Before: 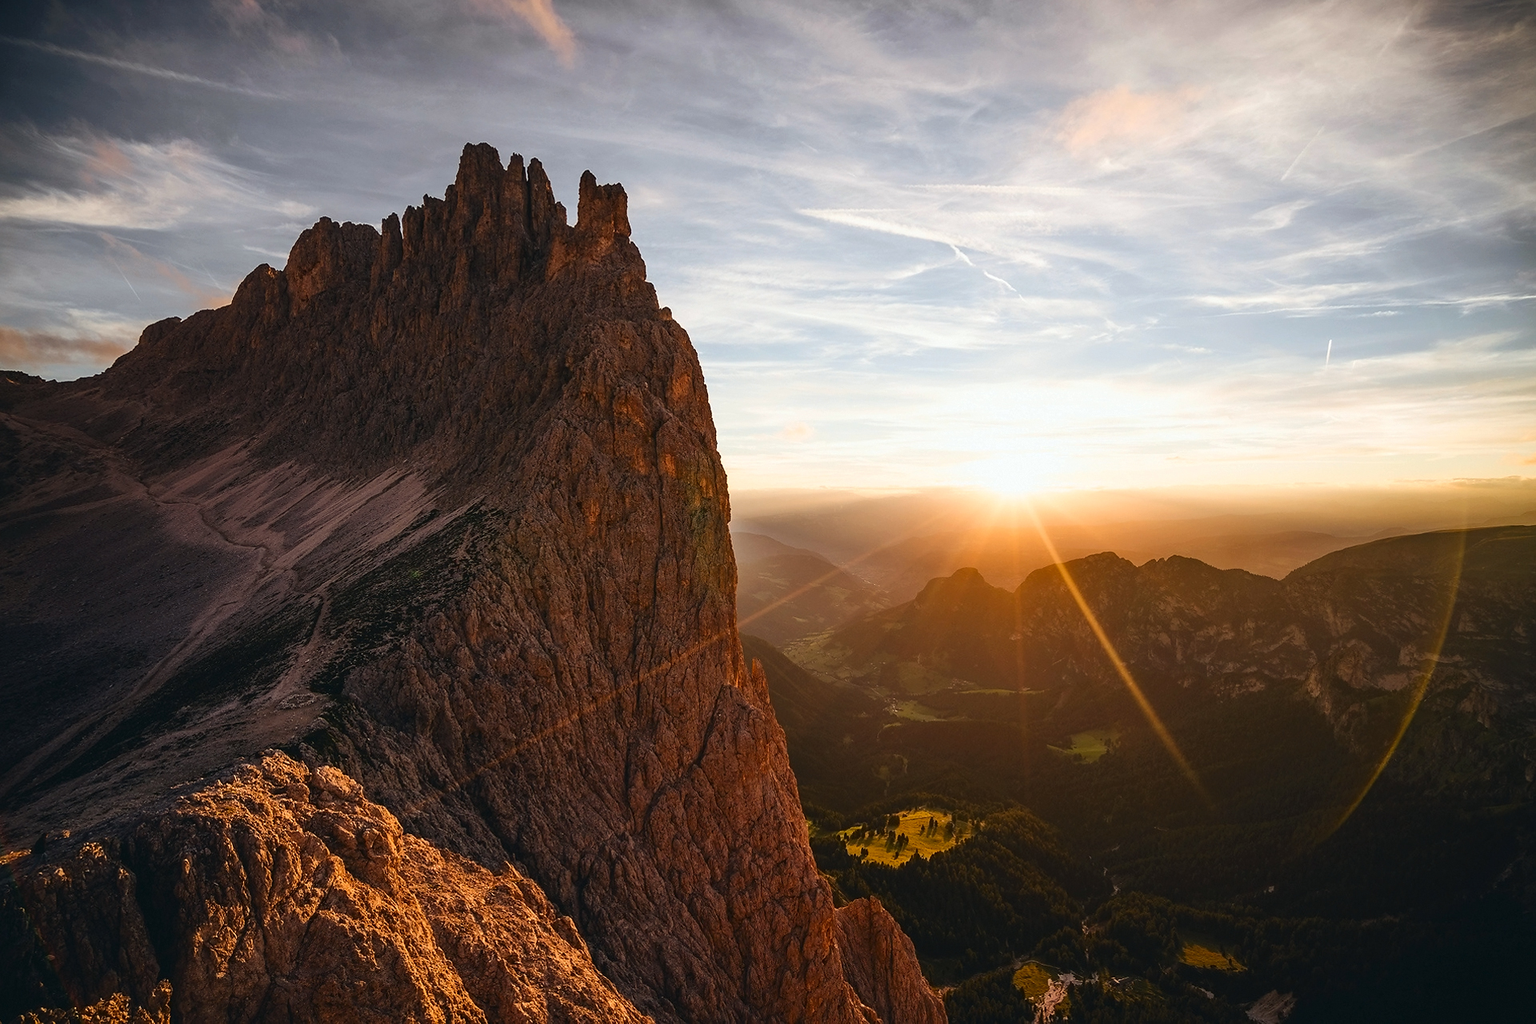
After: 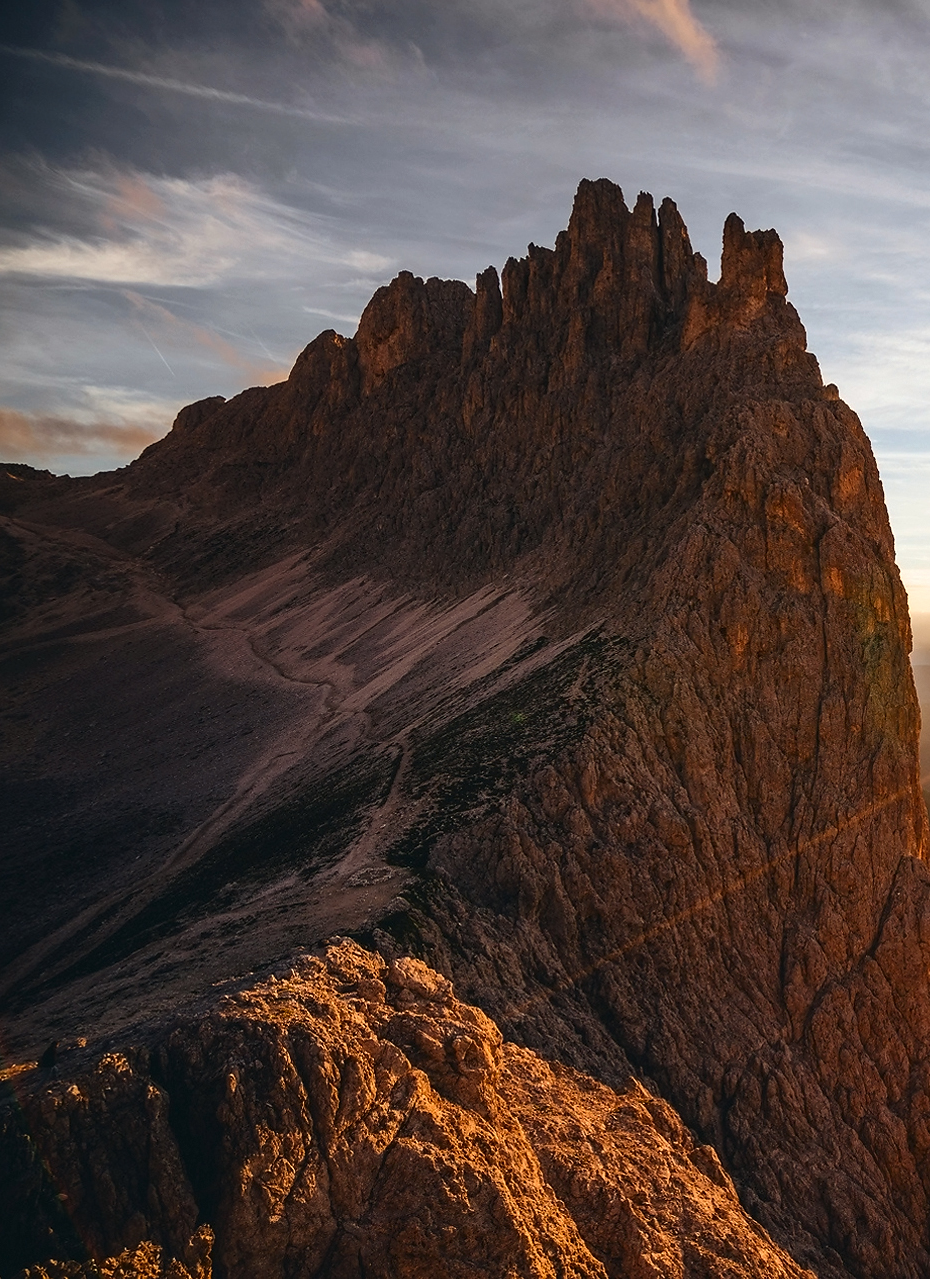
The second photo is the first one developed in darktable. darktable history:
crop and rotate: left 0.062%, top 0%, right 51.489%
